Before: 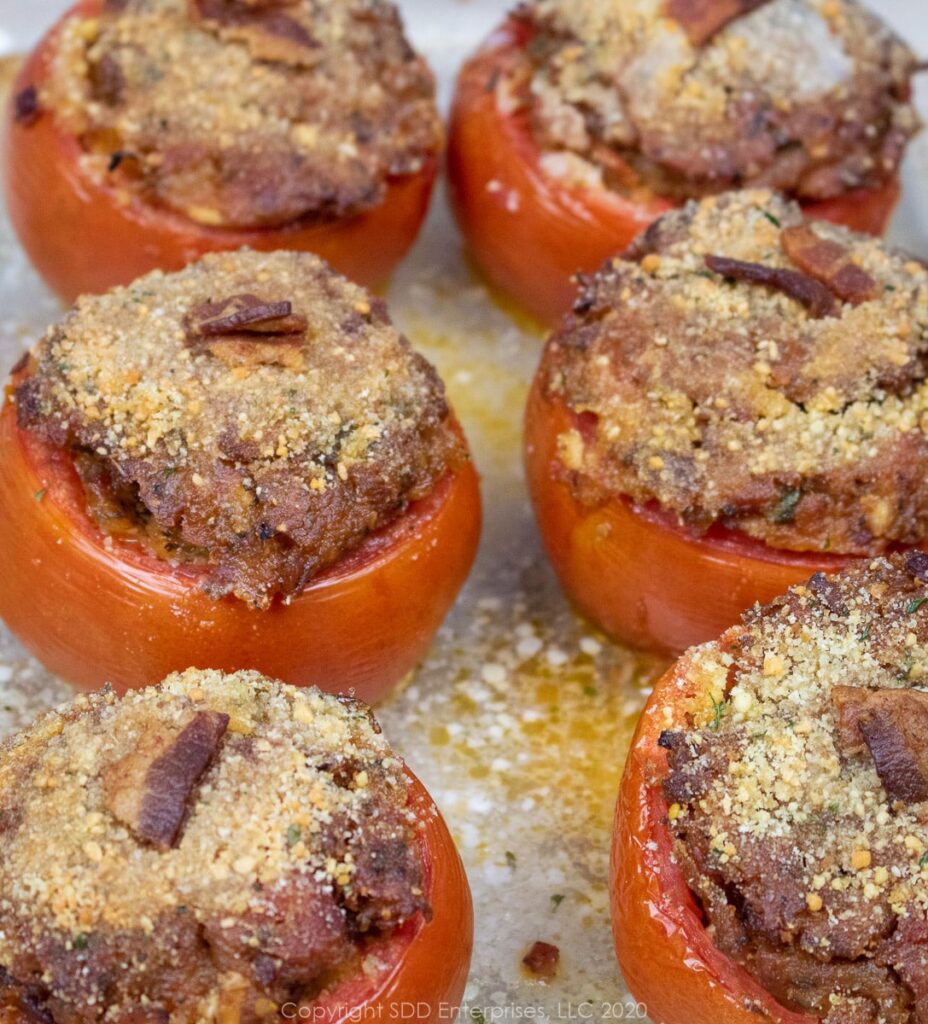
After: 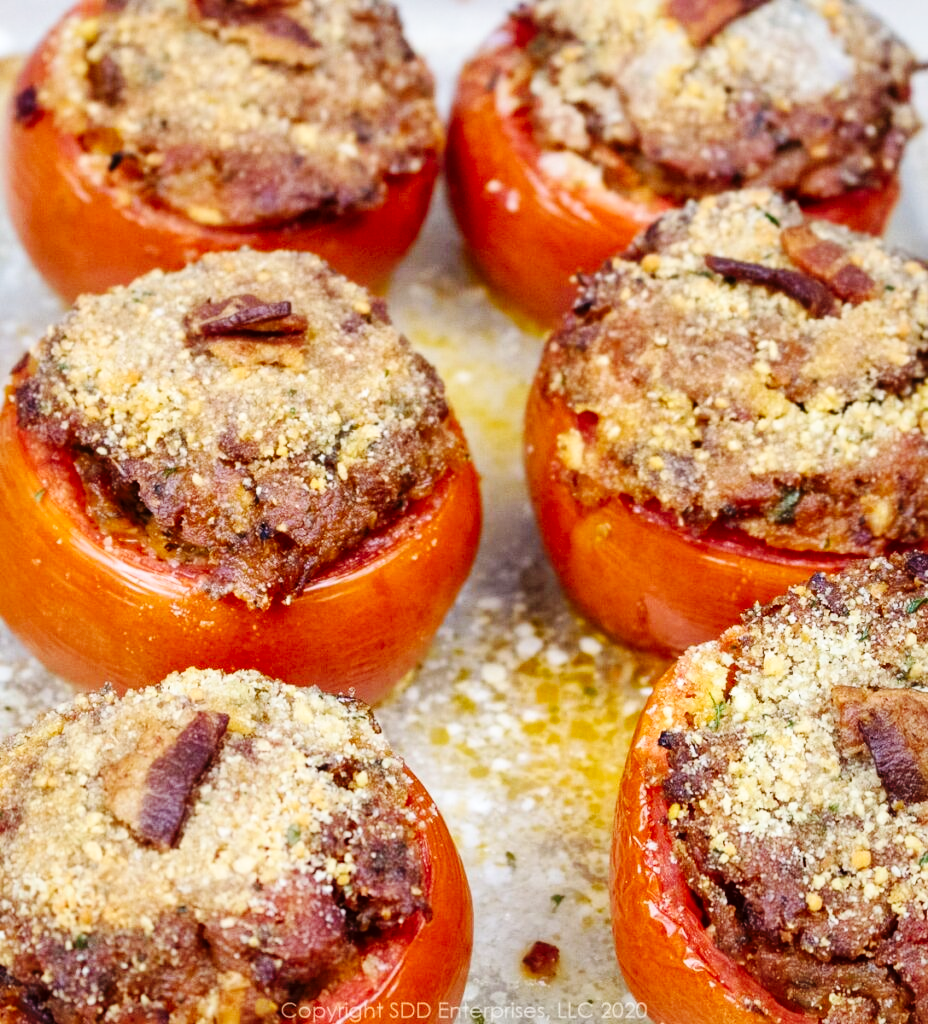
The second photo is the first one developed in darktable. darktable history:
local contrast: mode bilateral grid, contrast 20, coarseness 50, detail 120%, midtone range 0.2
base curve: curves: ch0 [(0, 0) (0.036, 0.025) (0.121, 0.166) (0.206, 0.329) (0.605, 0.79) (1, 1)], preserve colors none
